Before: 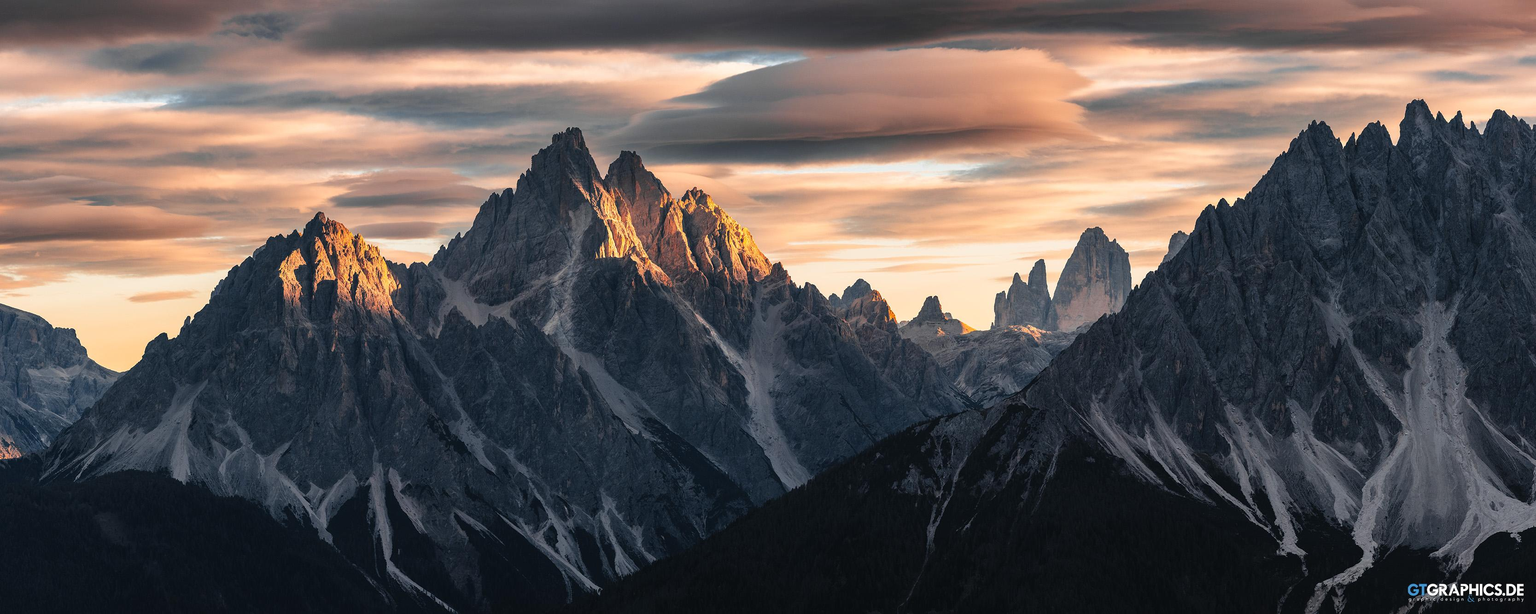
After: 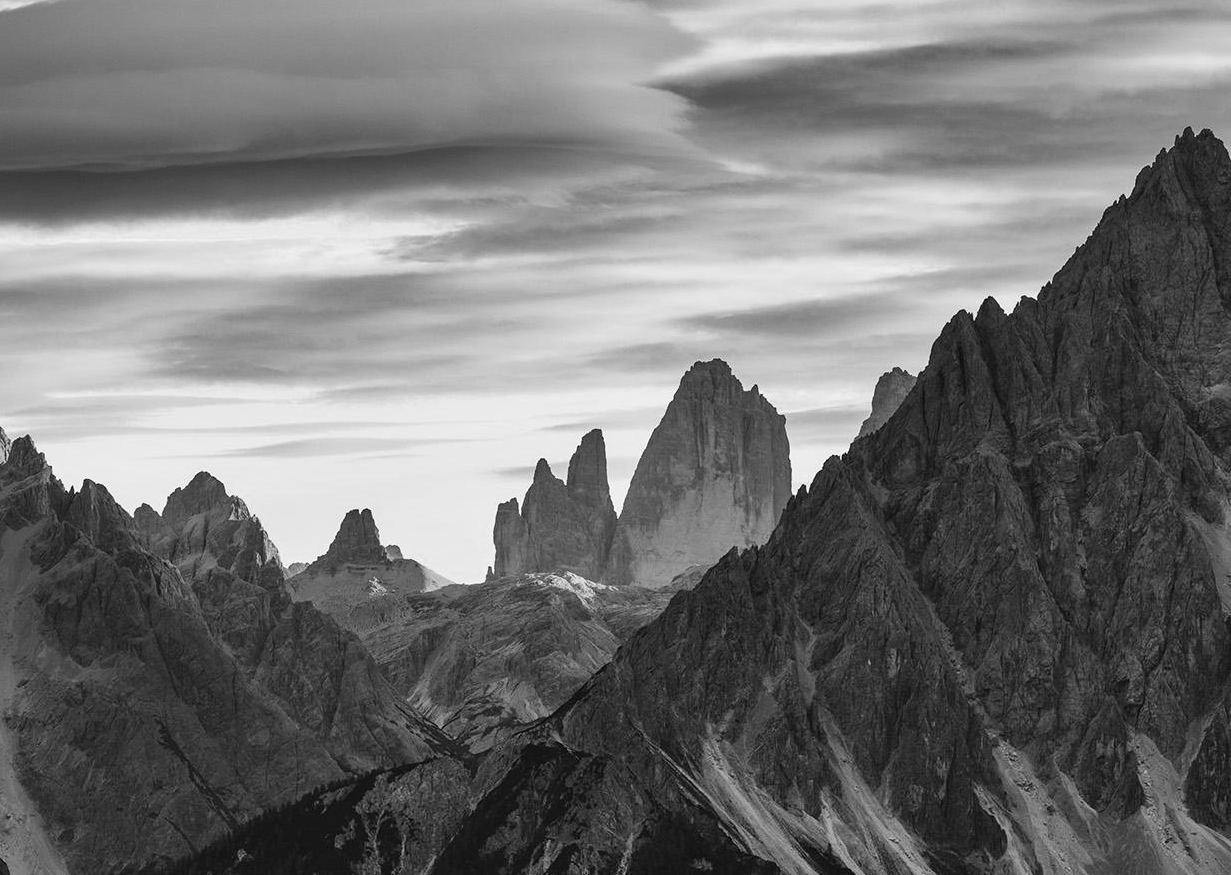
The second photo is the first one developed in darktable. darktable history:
crop and rotate: left 49.936%, top 10.094%, right 13.136%, bottom 24.256%
shadows and highlights: low approximation 0.01, soften with gaussian
monochrome: on, module defaults
